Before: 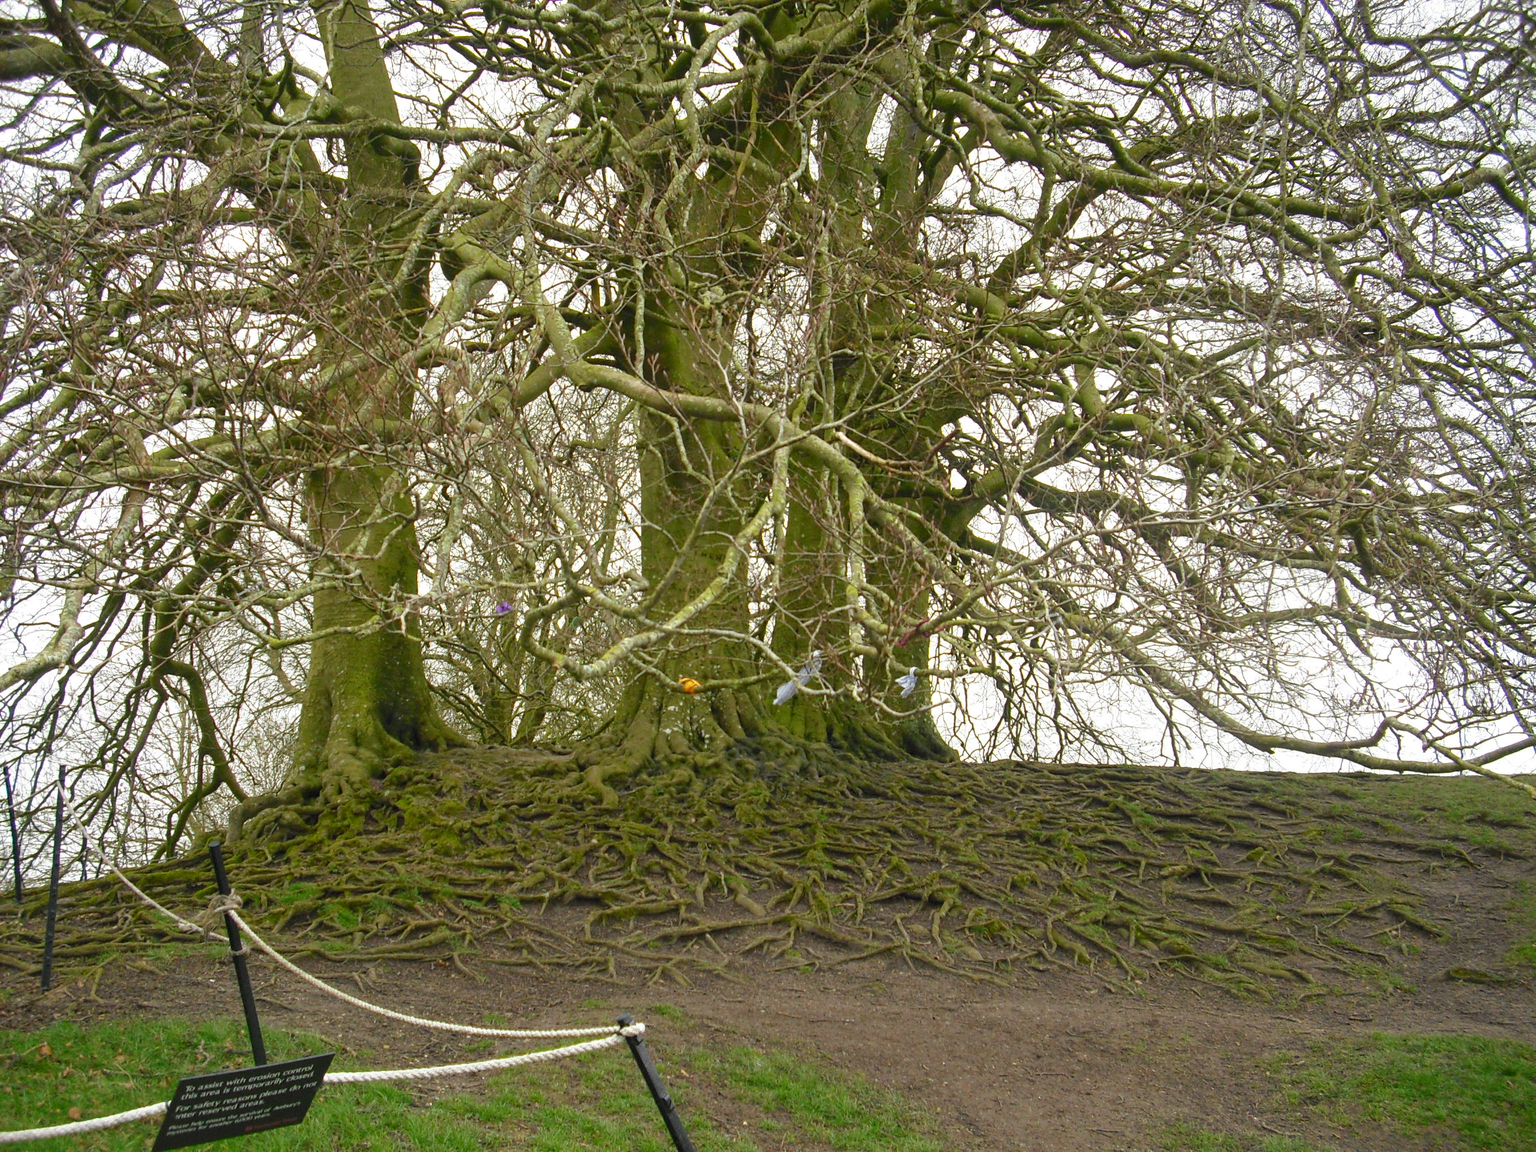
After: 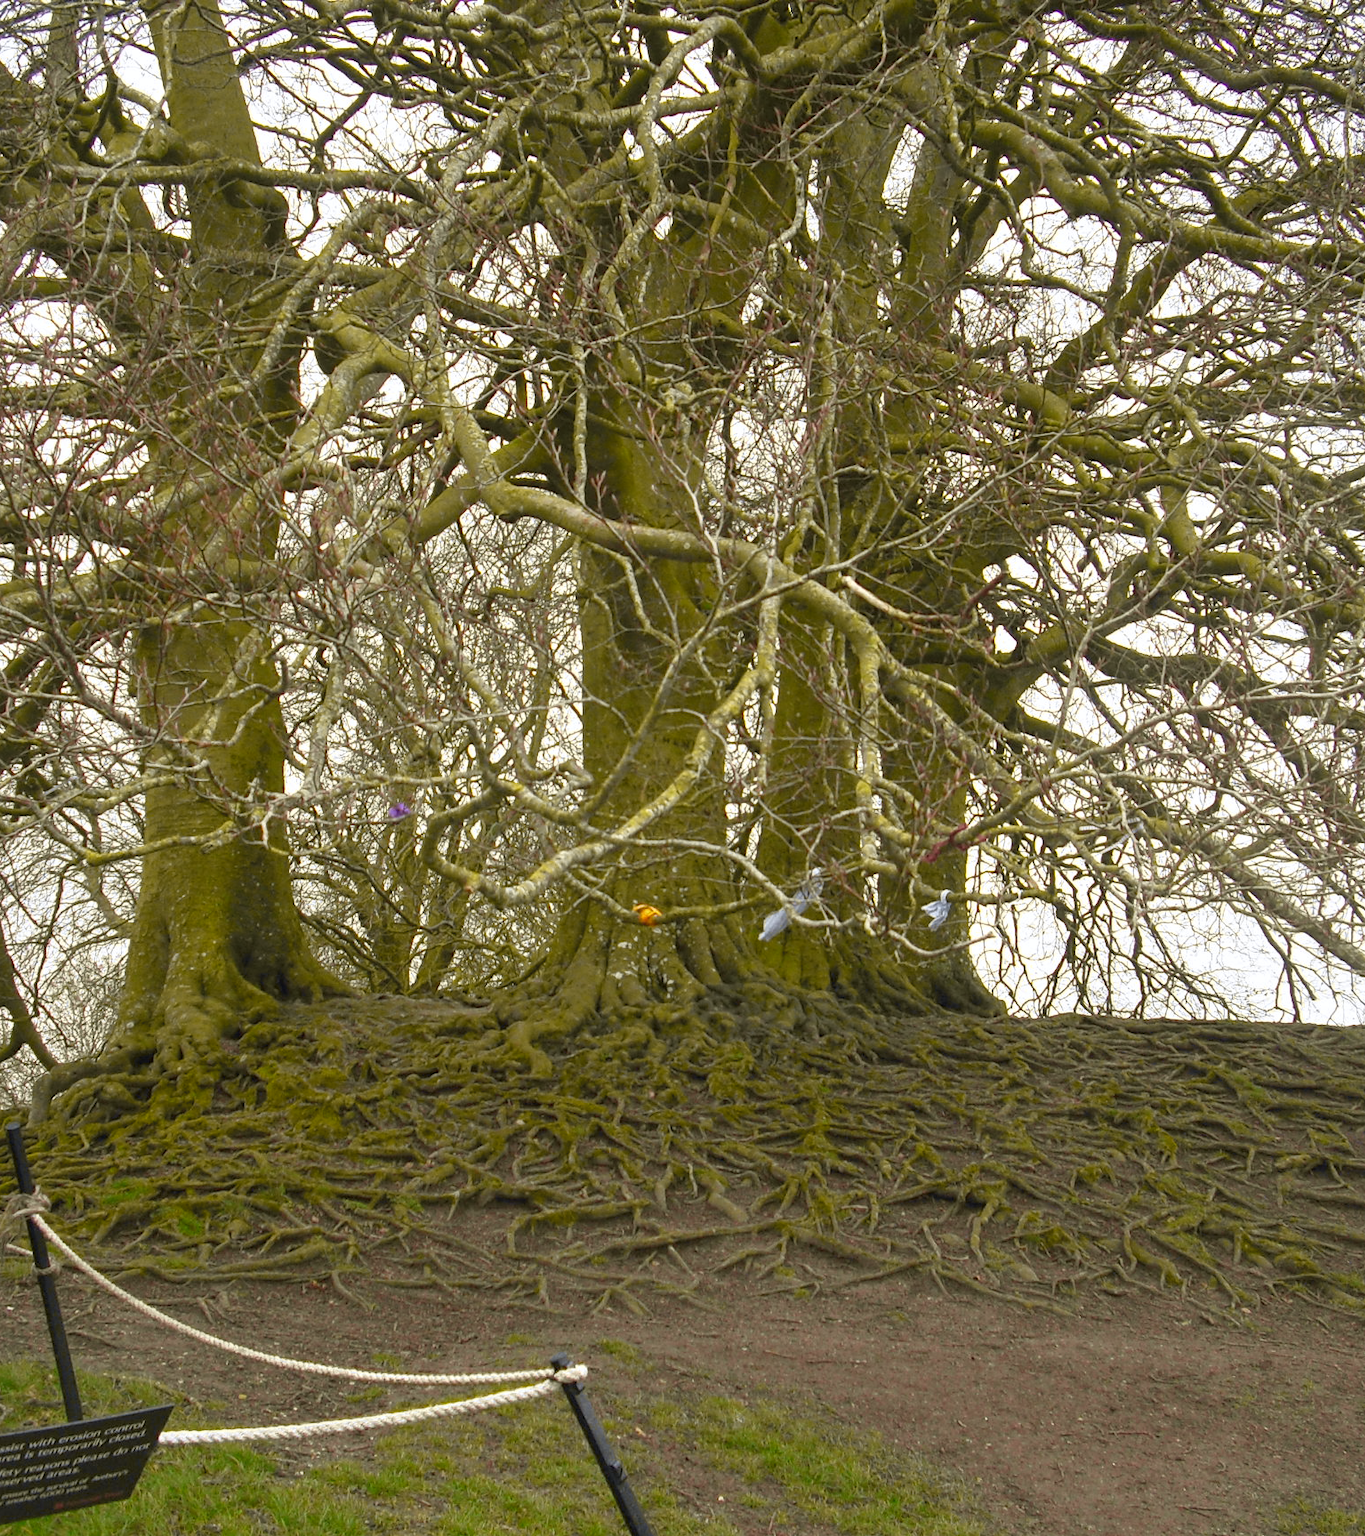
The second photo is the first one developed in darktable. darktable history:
tone curve: curves: ch0 [(0, 0) (0.15, 0.17) (0.452, 0.437) (0.611, 0.588) (0.751, 0.749) (1, 1)]; ch1 [(0, 0) (0.325, 0.327) (0.412, 0.45) (0.453, 0.484) (0.5, 0.501) (0.541, 0.55) (0.617, 0.612) (0.695, 0.697) (1, 1)]; ch2 [(0, 0) (0.386, 0.397) (0.452, 0.459) (0.505, 0.498) (0.524, 0.547) (0.574, 0.566) (0.633, 0.641) (1, 1)], color space Lab, independent channels, preserve colors none
crop and rotate: left 13.342%, right 19.991%
